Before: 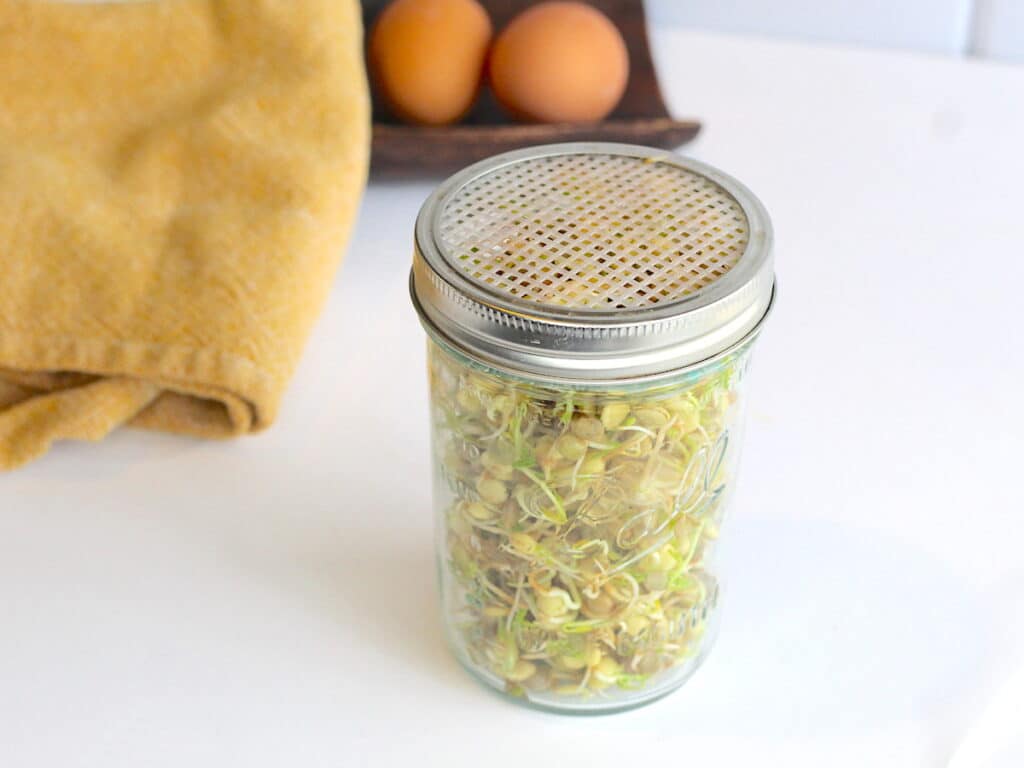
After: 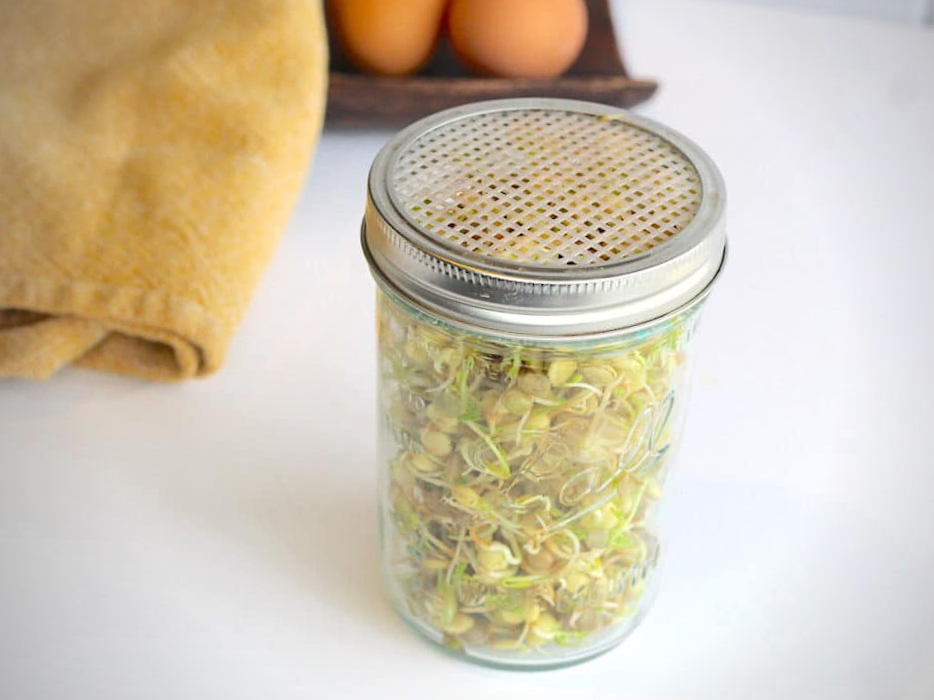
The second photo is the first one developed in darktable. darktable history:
vignetting: unbound false
crop and rotate: angle -1.96°, left 3.097%, top 4.154%, right 1.586%, bottom 0.529%
